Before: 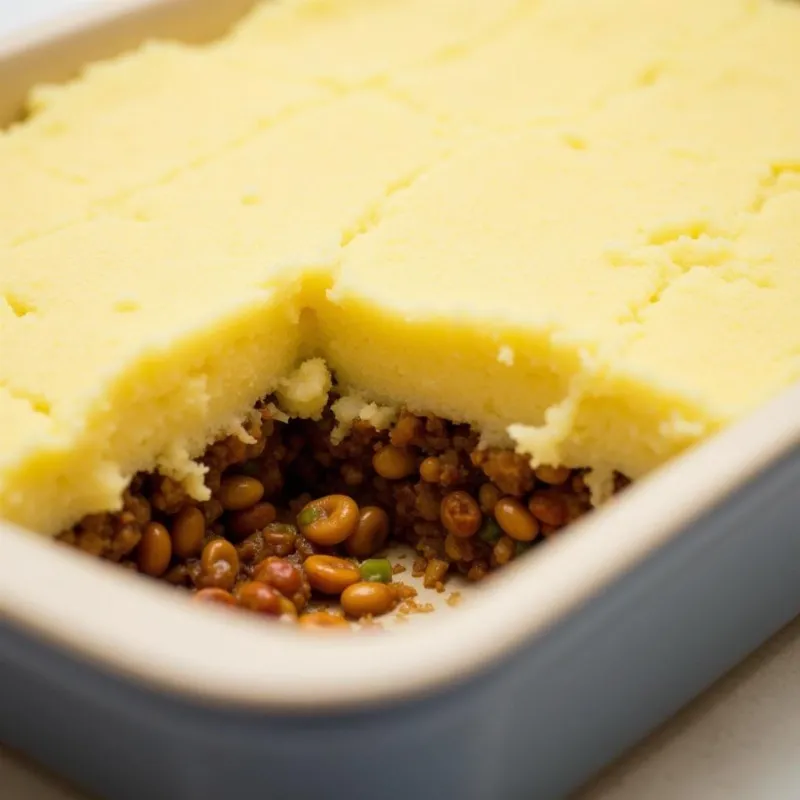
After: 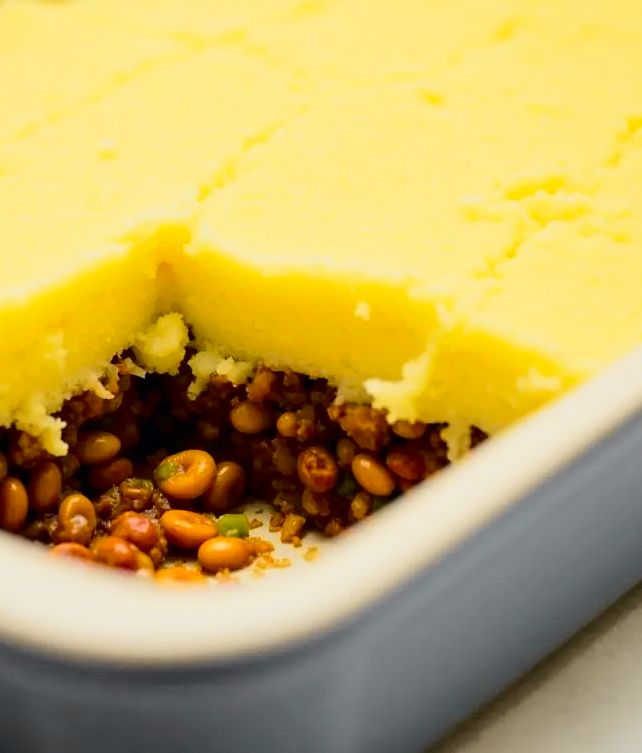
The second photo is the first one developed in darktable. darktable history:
exposure: compensate highlight preservation false
crop and rotate: left 17.959%, top 5.771%, right 1.742%
tone curve: curves: ch0 [(0, 0) (0.11, 0.061) (0.256, 0.259) (0.398, 0.494) (0.498, 0.611) (0.65, 0.757) (0.835, 0.883) (1, 0.961)]; ch1 [(0, 0) (0.346, 0.307) (0.408, 0.369) (0.453, 0.457) (0.482, 0.479) (0.502, 0.498) (0.521, 0.51) (0.553, 0.554) (0.618, 0.65) (0.693, 0.727) (1, 1)]; ch2 [(0, 0) (0.366, 0.337) (0.434, 0.46) (0.485, 0.494) (0.5, 0.494) (0.511, 0.508) (0.537, 0.55) (0.579, 0.599) (0.621, 0.693) (1, 1)], color space Lab, independent channels, preserve colors none
sharpen: amount 0.2
